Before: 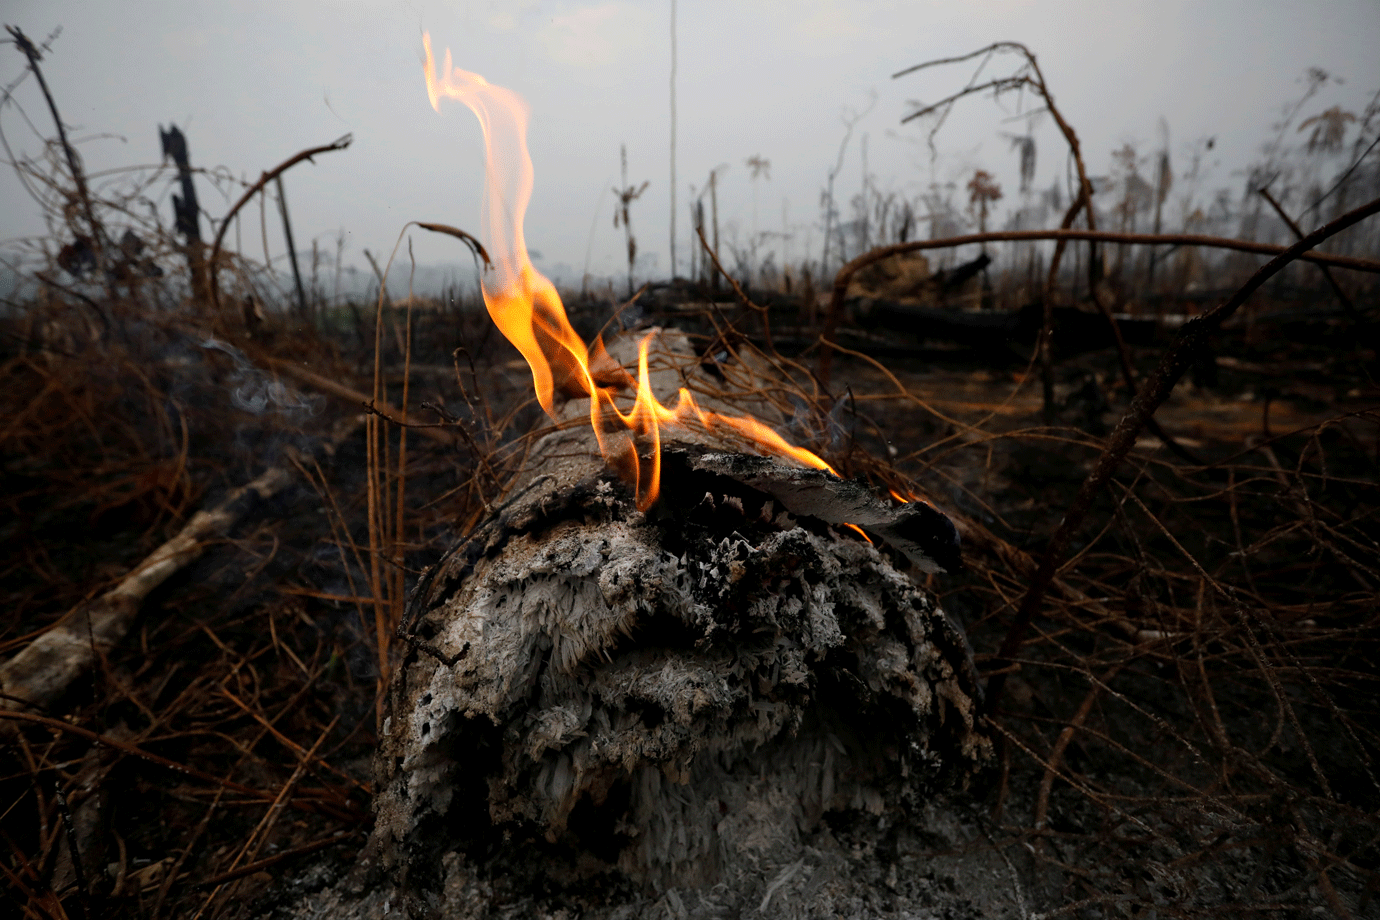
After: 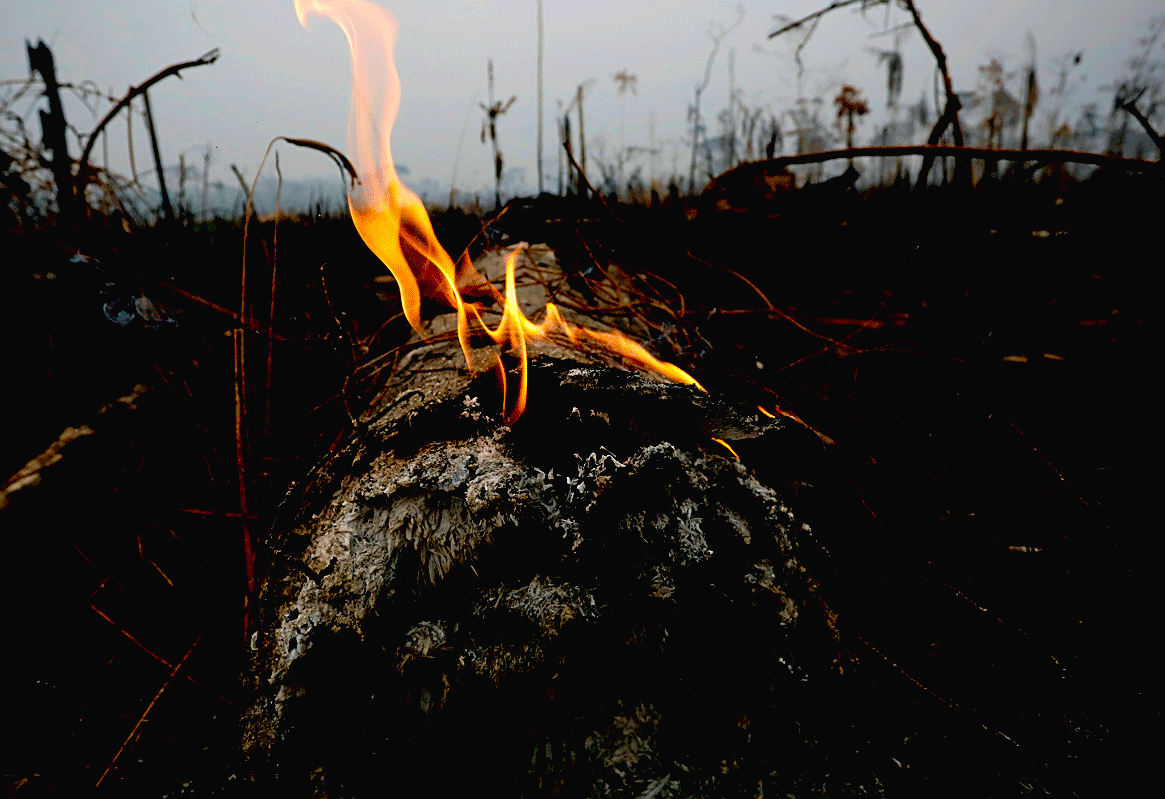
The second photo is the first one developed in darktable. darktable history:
sharpen: on, module defaults
crop and rotate: left 9.653%, top 9.418%, right 5.859%, bottom 3.673%
exposure: black level correction 0.047, exposure 0.014 EV, compensate exposure bias true, compensate highlight preservation false
color balance rgb: shadows lift › chroma 2.006%, shadows lift › hue 137.65°, global offset › luminance 0.216%, perceptual saturation grading › global saturation 0.814%, global vibrance 20%
velvia: strength 49.52%
